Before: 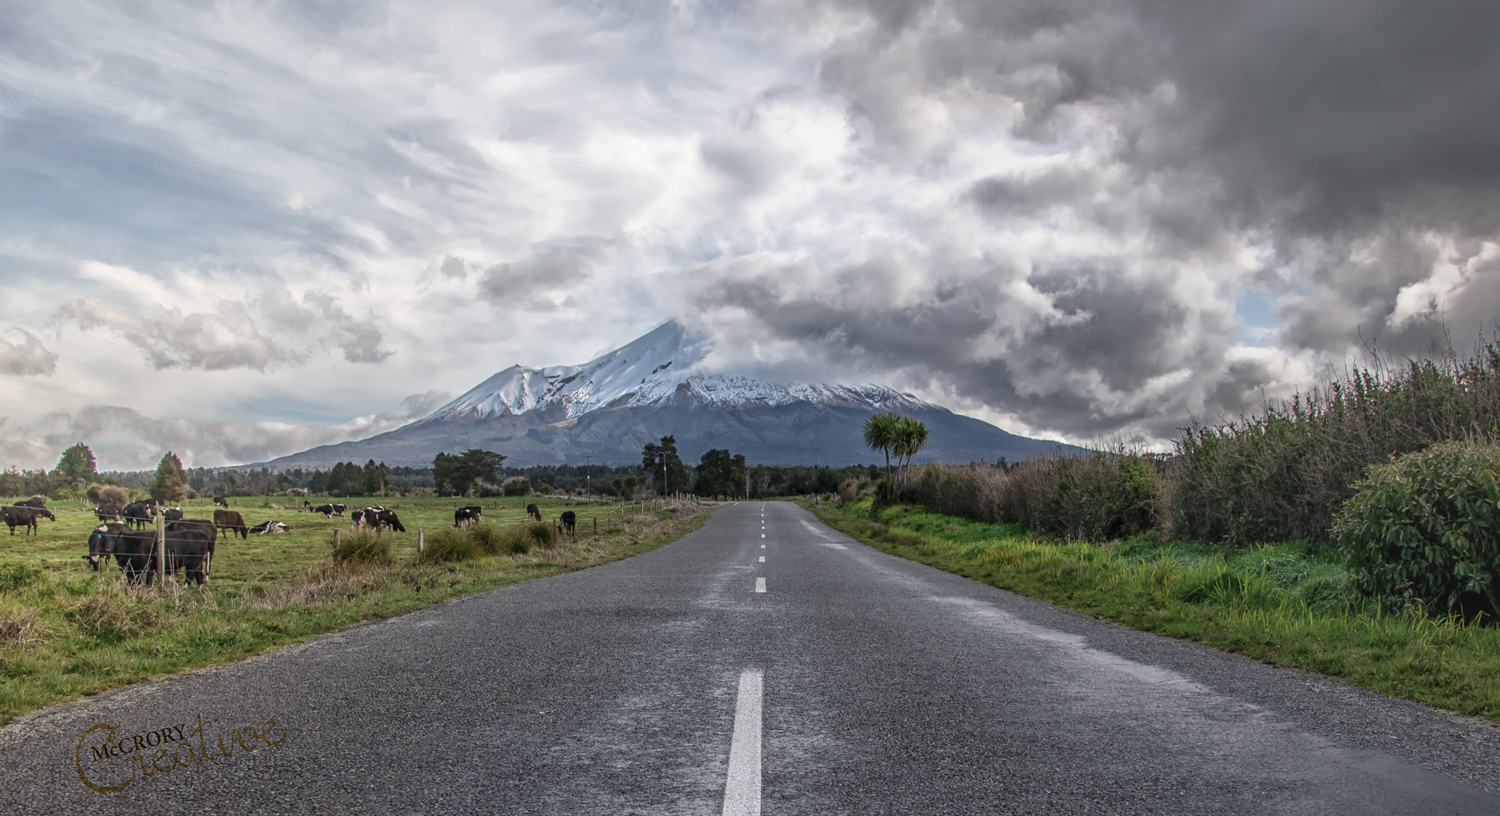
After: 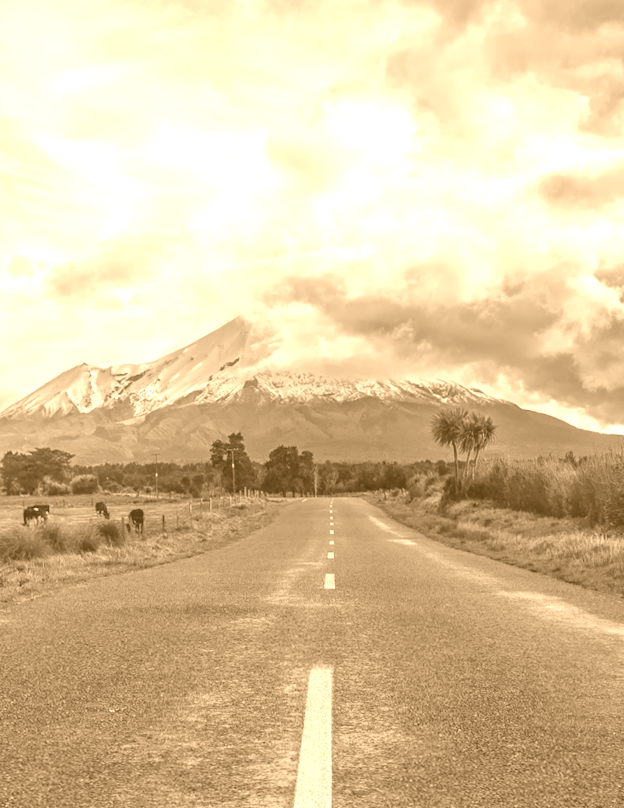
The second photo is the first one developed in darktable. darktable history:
colorize: hue 28.8°, source mix 100%
crop: left 28.583%, right 29.231%
rotate and perspective: rotation -0.45°, automatic cropping original format, crop left 0.008, crop right 0.992, crop top 0.012, crop bottom 0.988
